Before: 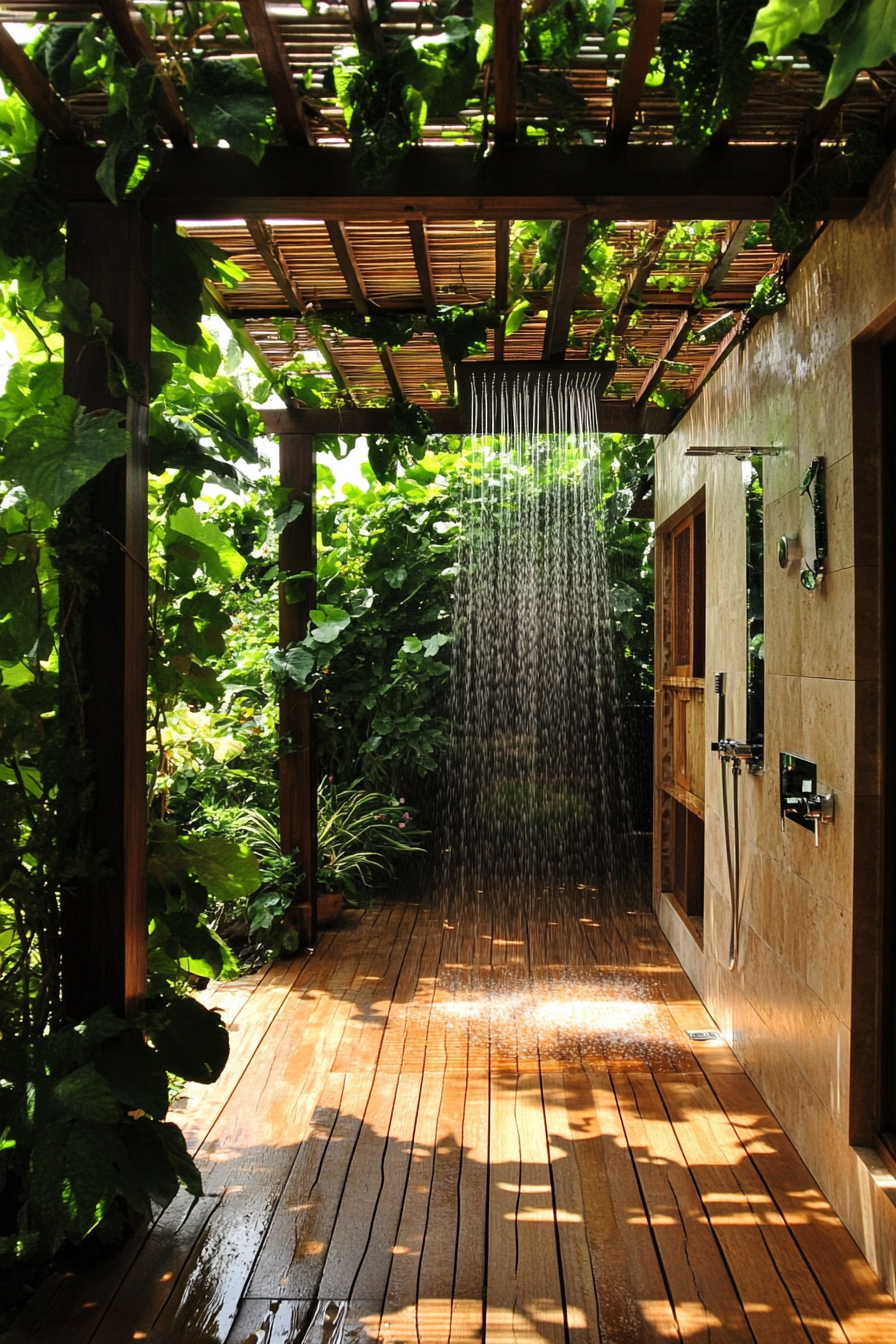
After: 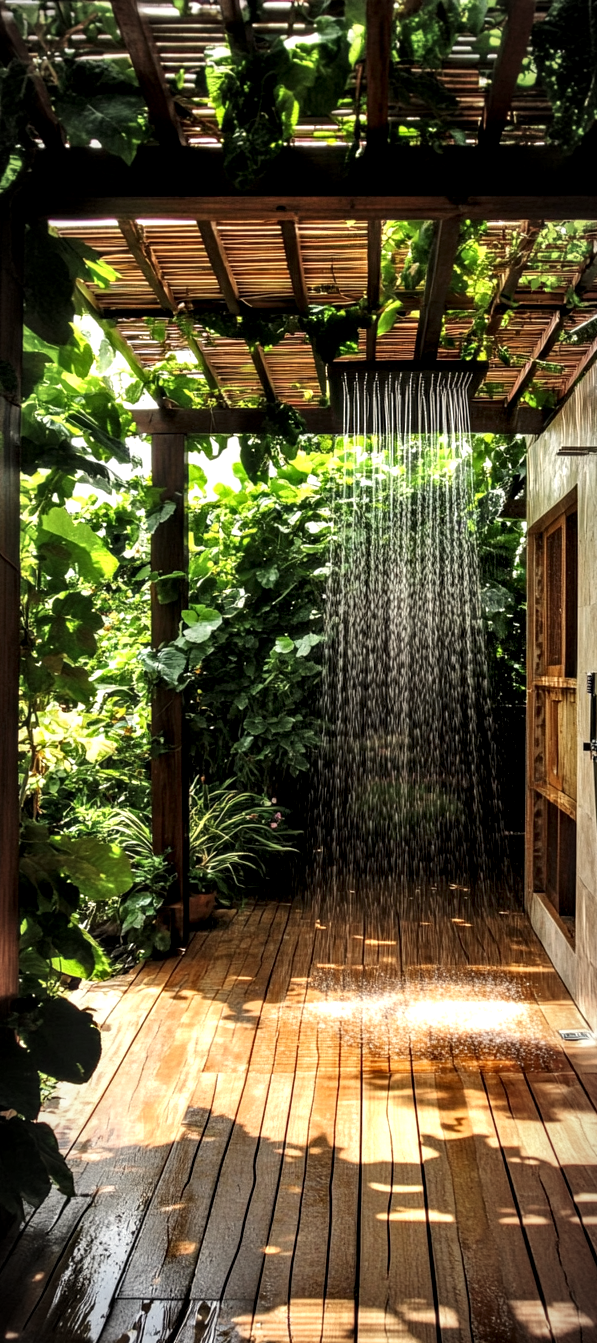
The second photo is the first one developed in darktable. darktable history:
vignetting: fall-off start 87.17%, brightness -0.47, automatic ratio true
color correction: highlights b* 2.9
crop and rotate: left 14.34%, right 18.94%
local contrast: highlights 60%, shadows 59%, detail 160%
sharpen: radius 2.933, amount 0.86, threshold 47.101
exposure: compensate exposure bias true, compensate highlight preservation false
